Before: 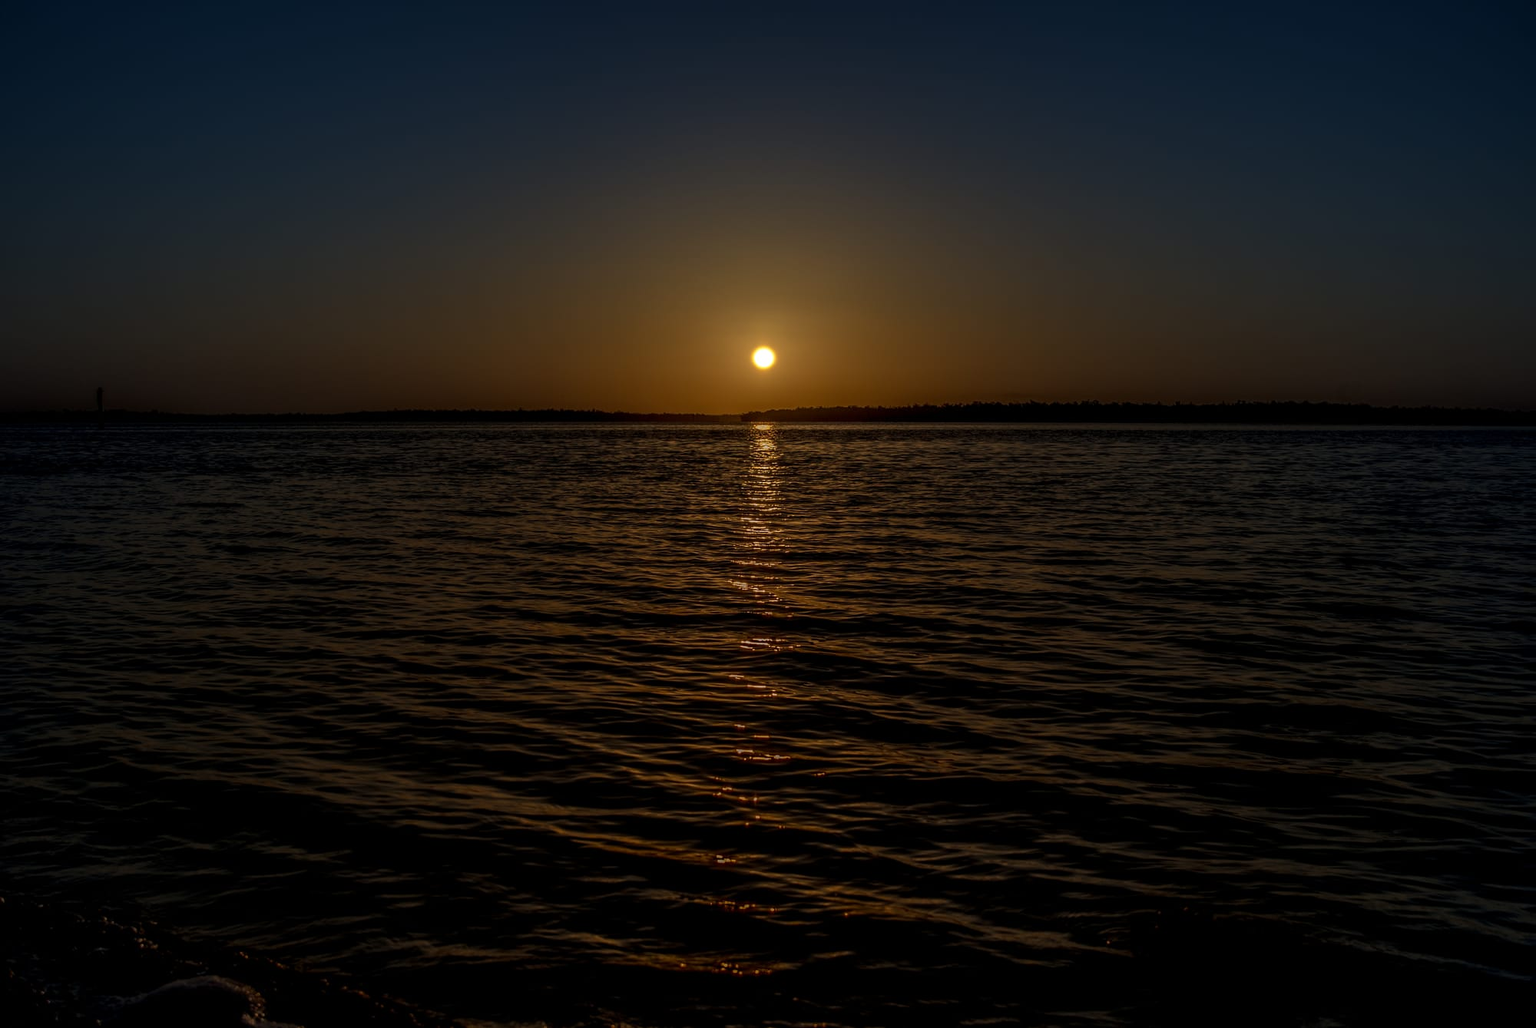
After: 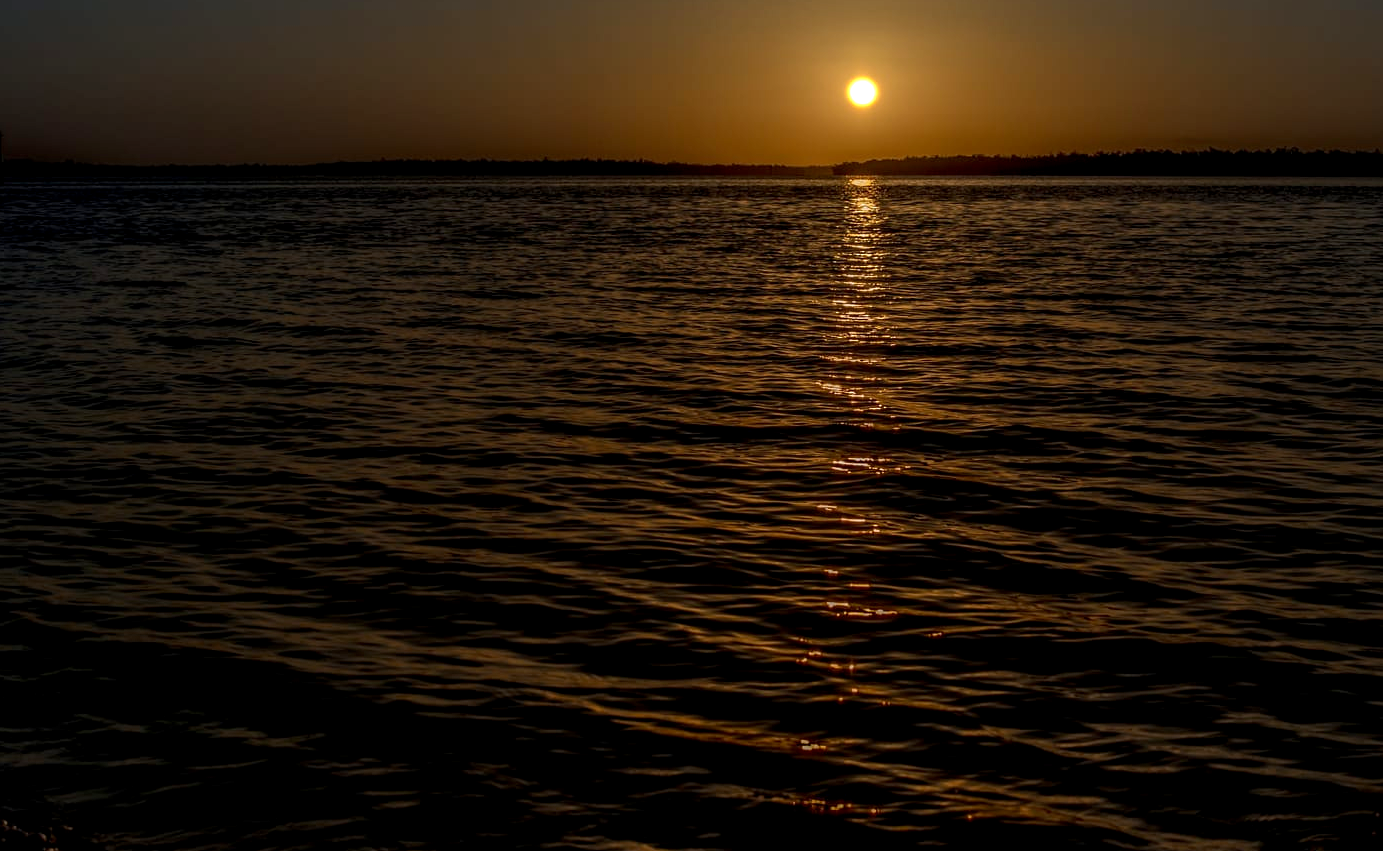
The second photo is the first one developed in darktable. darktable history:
exposure: black level correction 0.002, exposure 0.674 EV, compensate highlight preservation false
crop: left 6.62%, top 27.945%, right 24.216%, bottom 8.466%
